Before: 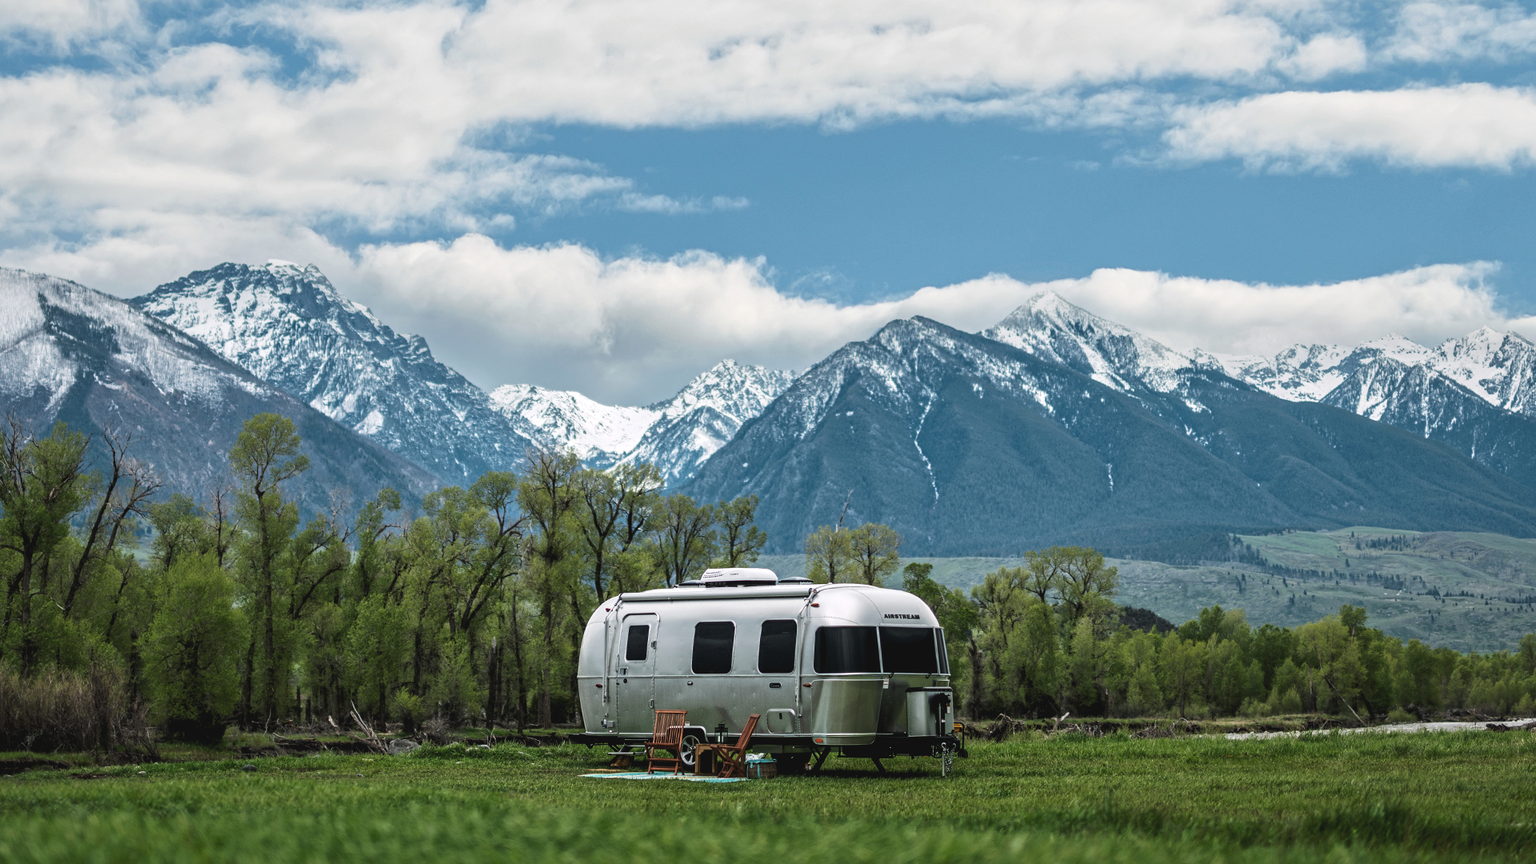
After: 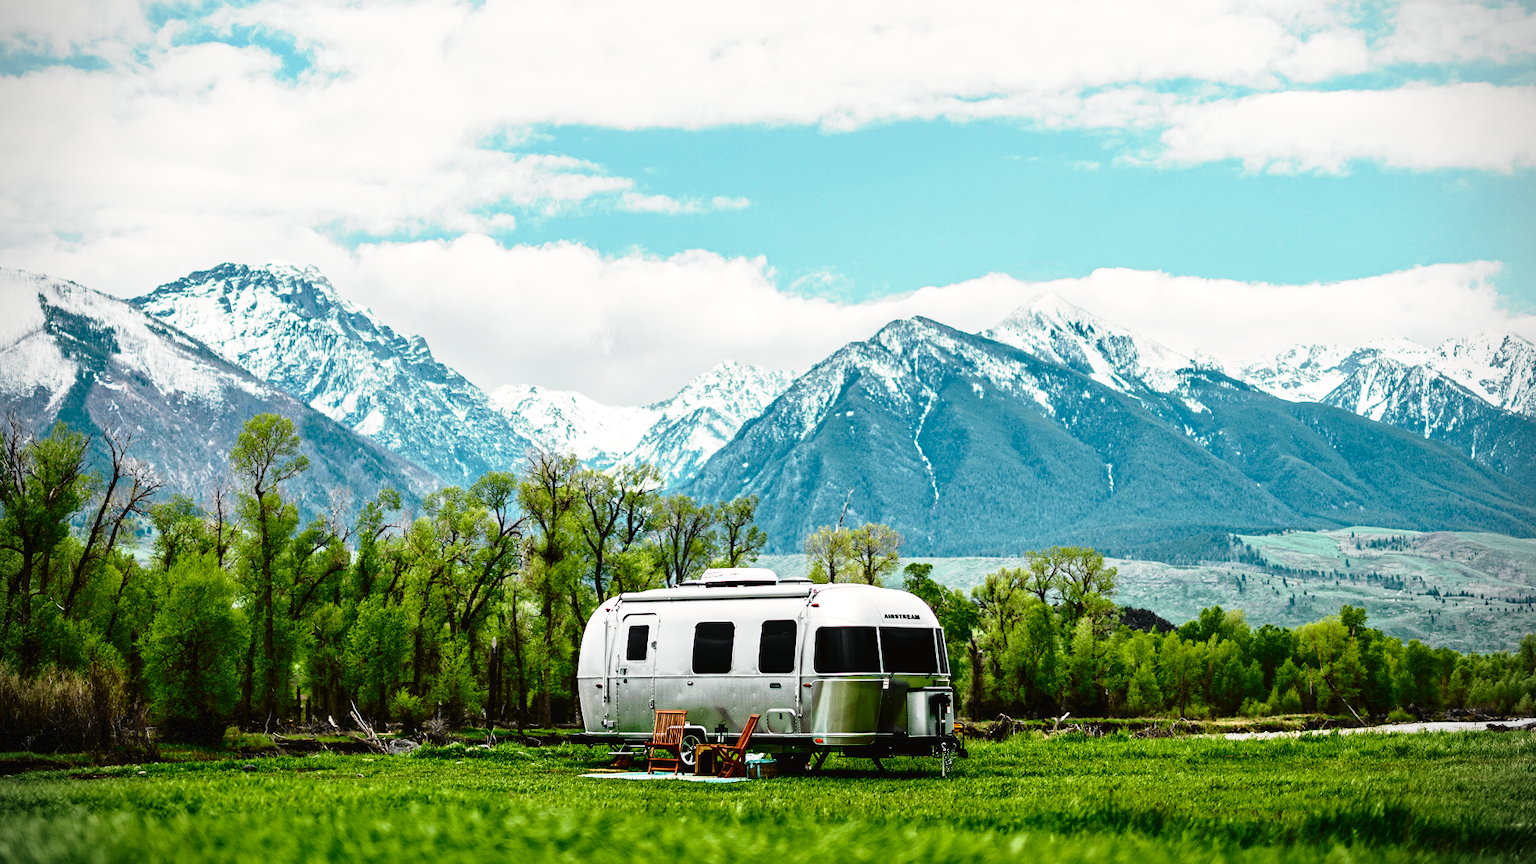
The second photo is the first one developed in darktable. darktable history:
tone curve: curves: ch0 [(0, 0.008) (0.107, 0.083) (0.283, 0.287) (0.461, 0.498) (0.64, 0.691) (0.822, 0.869) (0.998, 0.978)]; ch1 [(0, 0) (0.323, 0.339) (0.438, 0.422) (0.473, 0.487) (0.502, 0.502) (0.527, 0.53) (0.561, 0.583) (0.608, 0.629) (0.669, 0.704) (0.859, 0.899) (1, 1)]; ch2 [(0, 0) (0.33, 0.347) (0.421, 0.456) (0.473, 0.498) (0.502, 0.504) (0.522, 0.524) (0.549, 0.567) (0.585, 0.627) (0.676, 0.724) (1, 1)], color space Lab, independent channels, preserve colors none
exposure: black level correction 0, exposure 0.5 EV, compensate highlight preservation false
base curve: curves: ch0 [(0, 0) (0.028, 0.03) (0.121, 0.232) (0.46, 0.748) (0.859, 0.968) (1, 1)], preserve colors none
contrast brightness saturation: brightness -0.25, saturation 0.2
vignetting: dithering 8-bit output, unbound false
